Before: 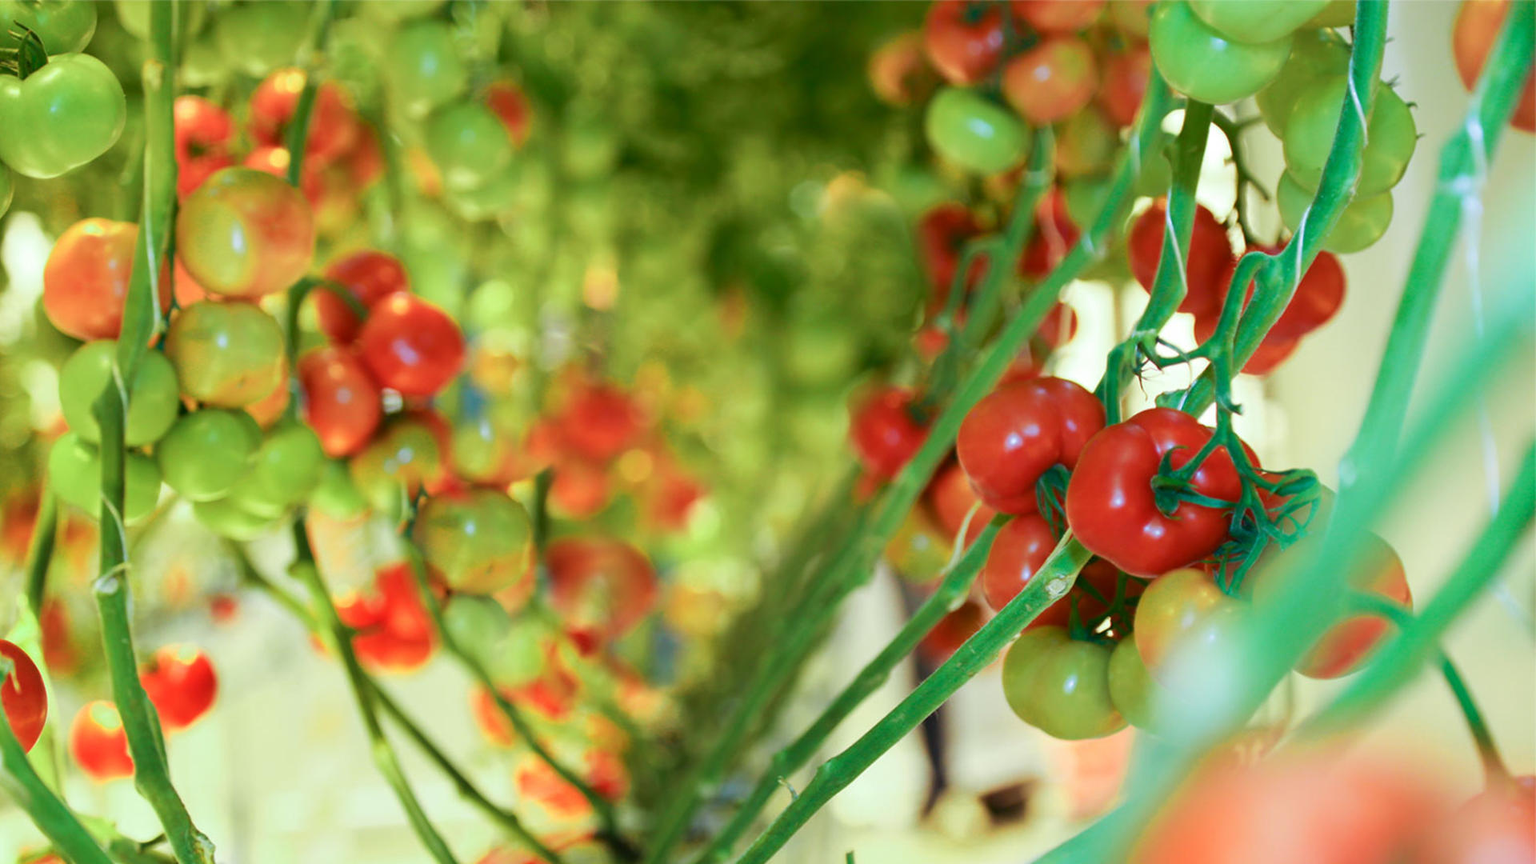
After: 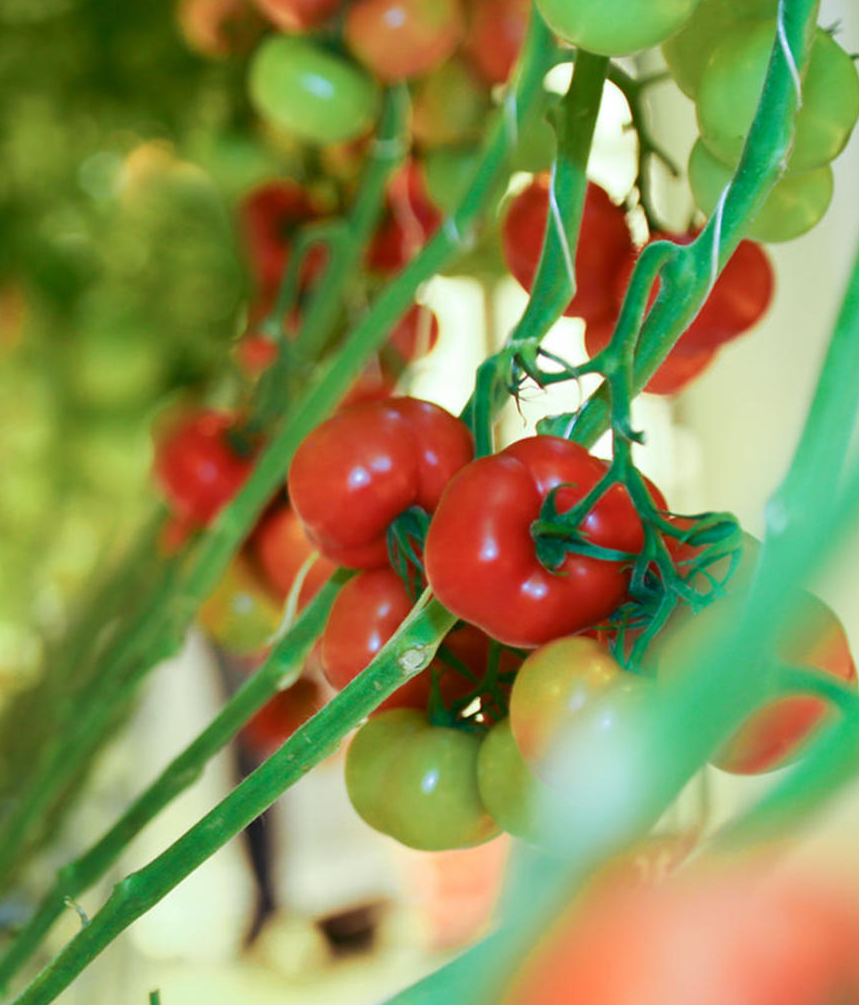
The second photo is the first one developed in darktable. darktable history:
crop: left 47.316%, top 6.934%, right 7.938%
